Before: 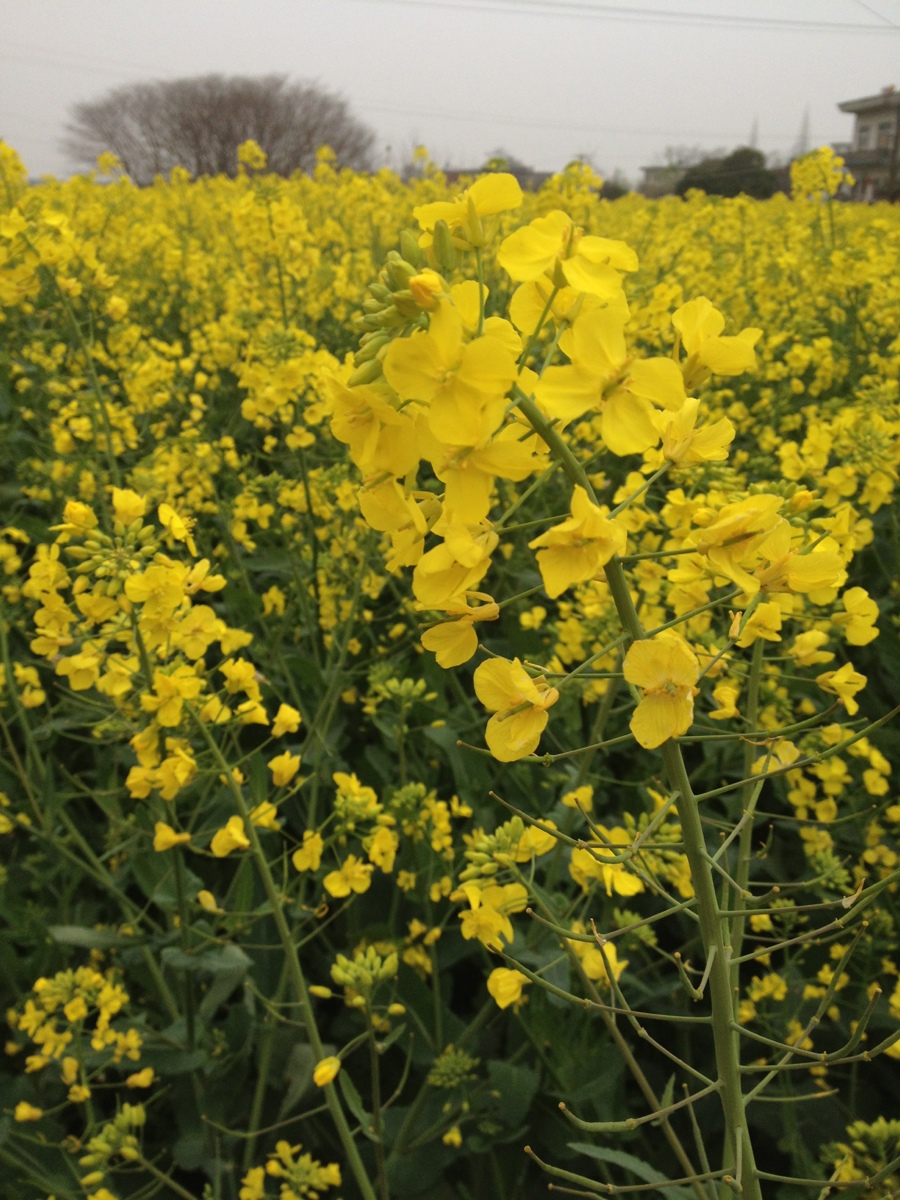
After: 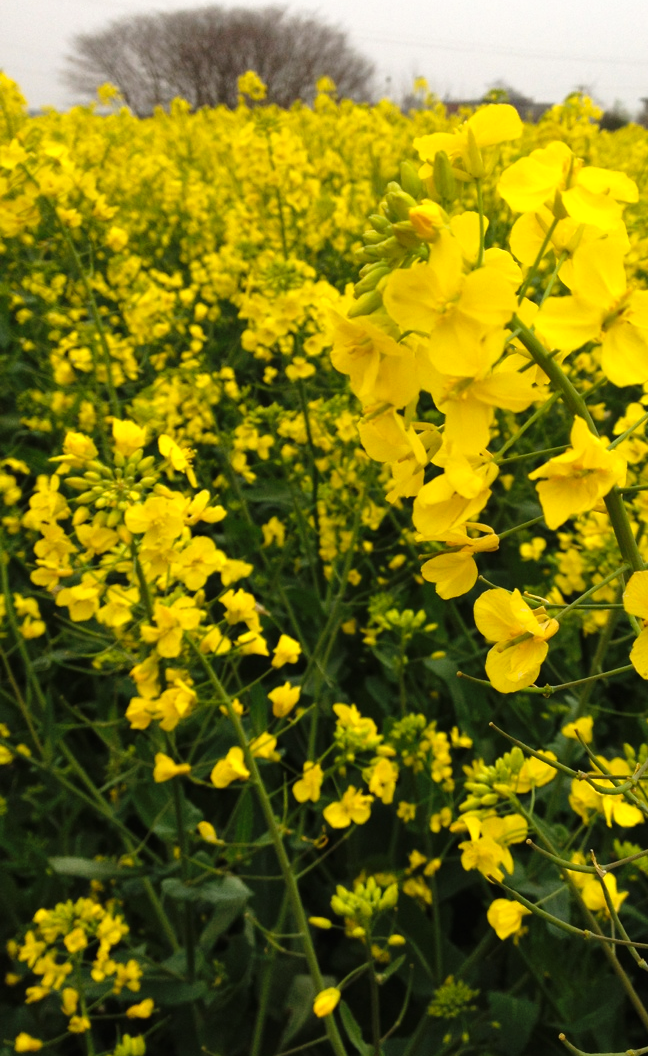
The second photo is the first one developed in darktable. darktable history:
crop: top 5.803%, right 27.864%, bottom 5.804%
tone curve: curves: ch0 [(0, 0) (0.003, 0.002) (0.011, 0.006) (0.025, 0.014) (0.044, 0.025) (0.069, 0.039) (0.1, 0.056) (0.136, 0.082) (0.177, 0.116) (0.224, 0.163) (0.277, 0.233) (0.335, 0.311) (0.399, 0.396) (0.468, 0.488) (0.543, 0.588) (0.623, 0.695) (0.709, 0.809) (0.801, 0.912) (0.898, 0.997) (1, 1)], preserve colors none
